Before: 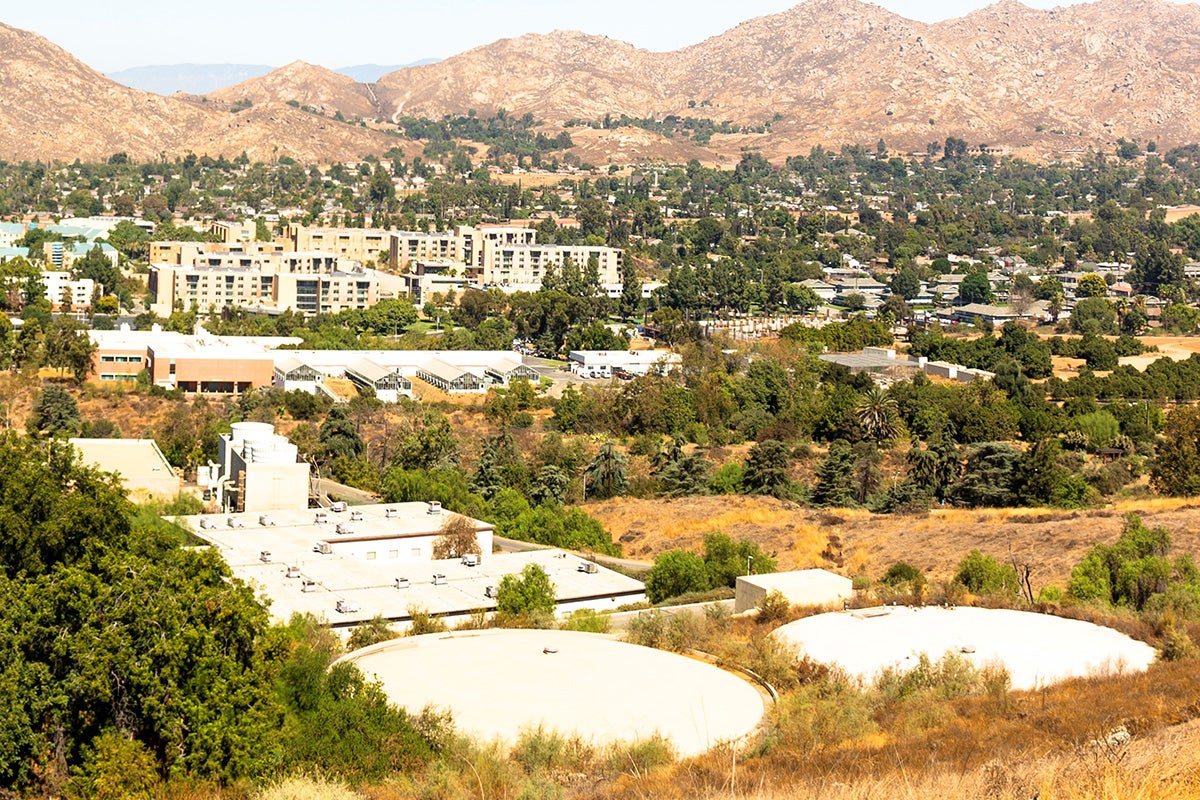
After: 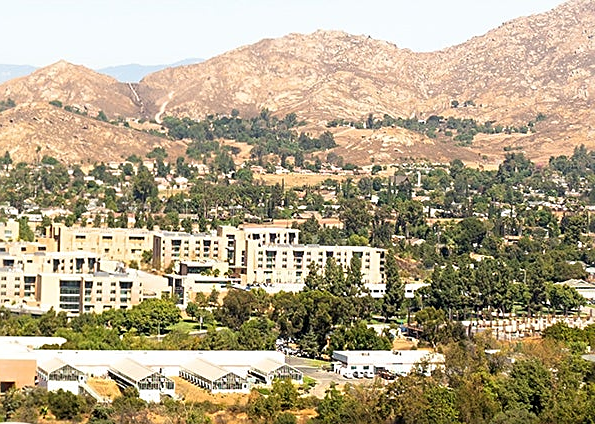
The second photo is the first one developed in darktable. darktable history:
crop: left 19.822%, right 30.569%, bottom 46.954%
sharpen: on, module defaults
